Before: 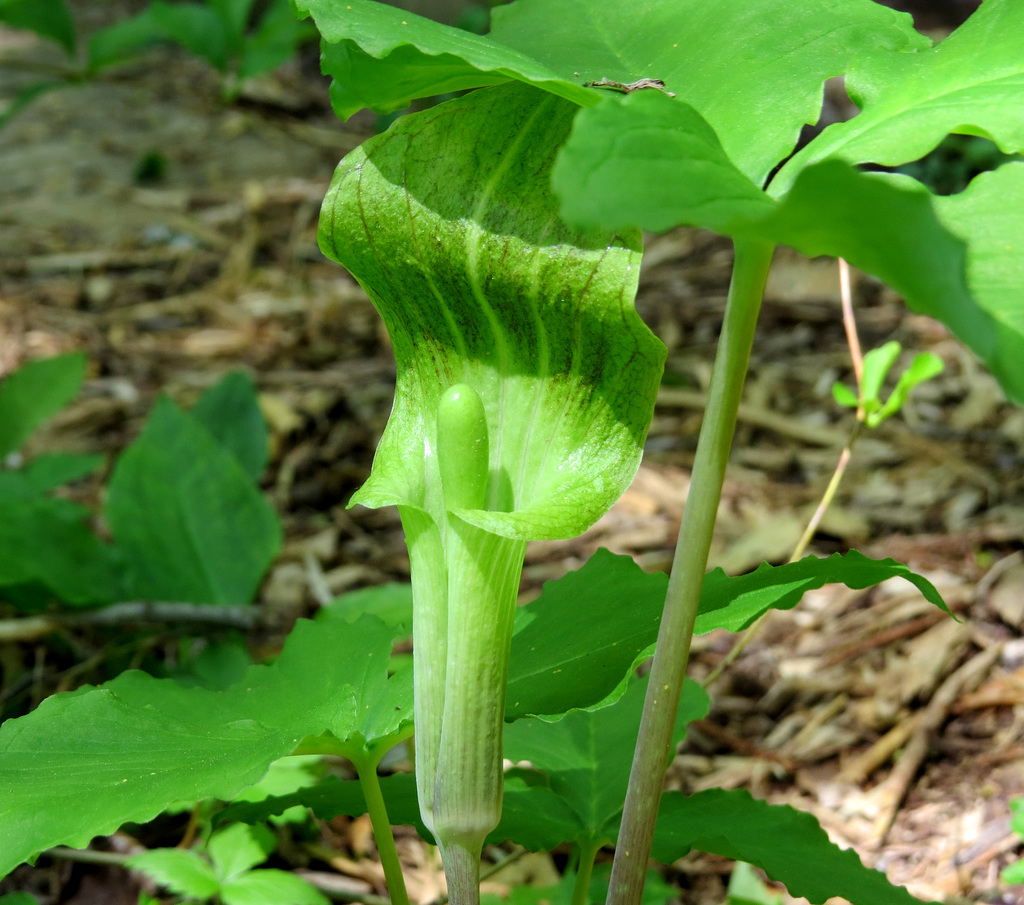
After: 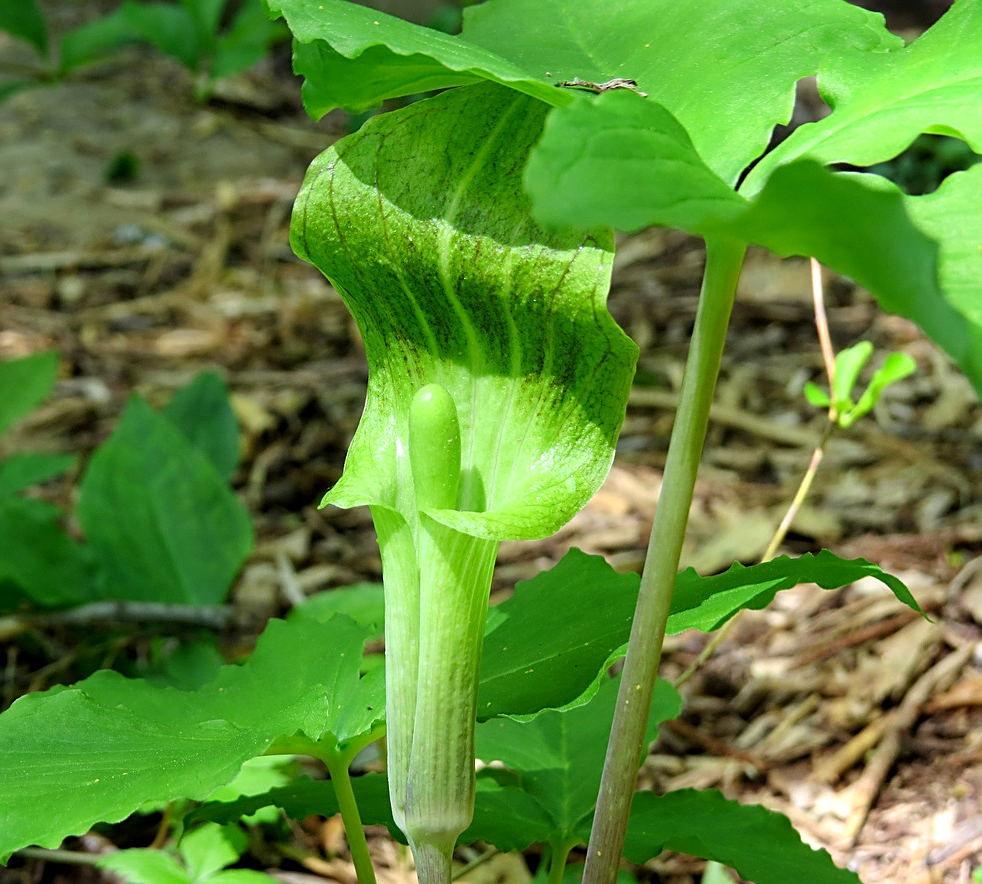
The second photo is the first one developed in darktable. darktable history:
crop and rotate: left 2.76%, right 1.341%, bottom 2.235%
sharpen: on, module defaults
levels: black 0.042%, levels [0, 0.476, 0.951]
